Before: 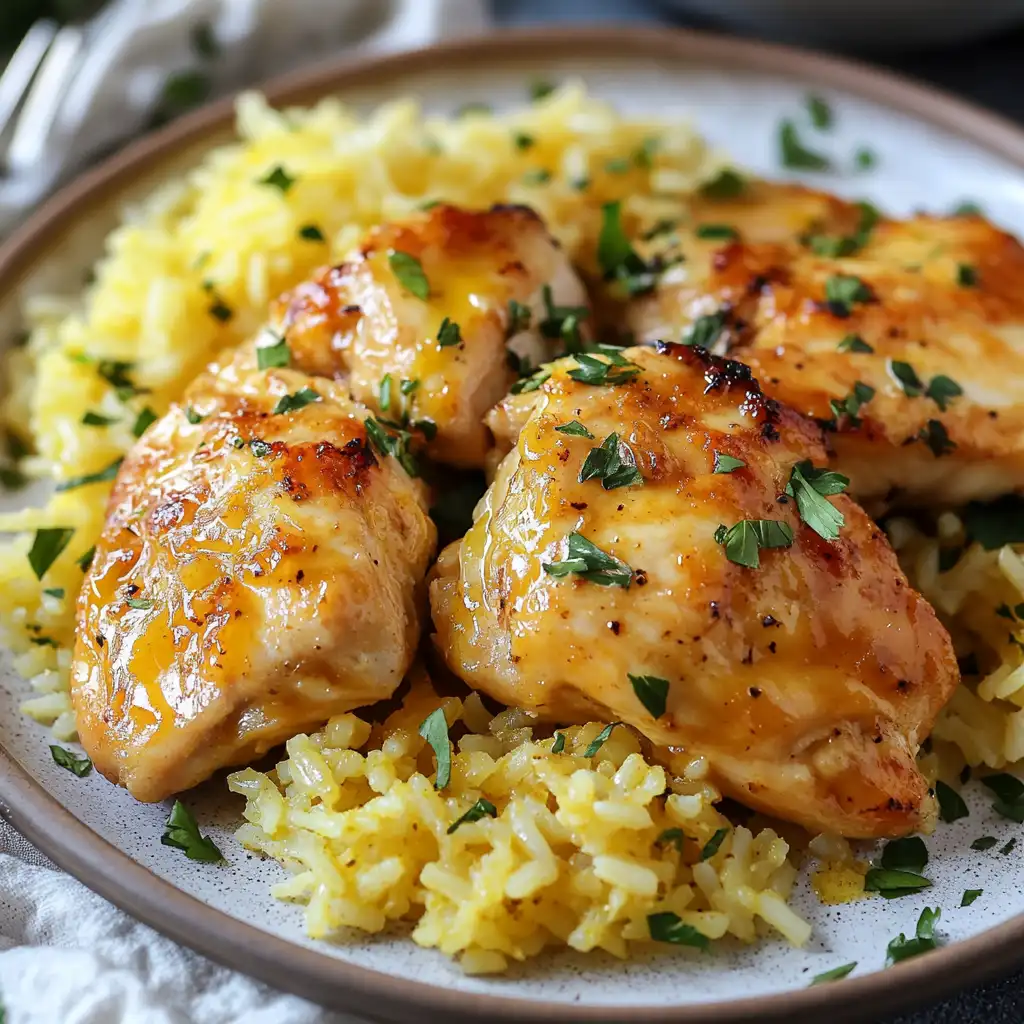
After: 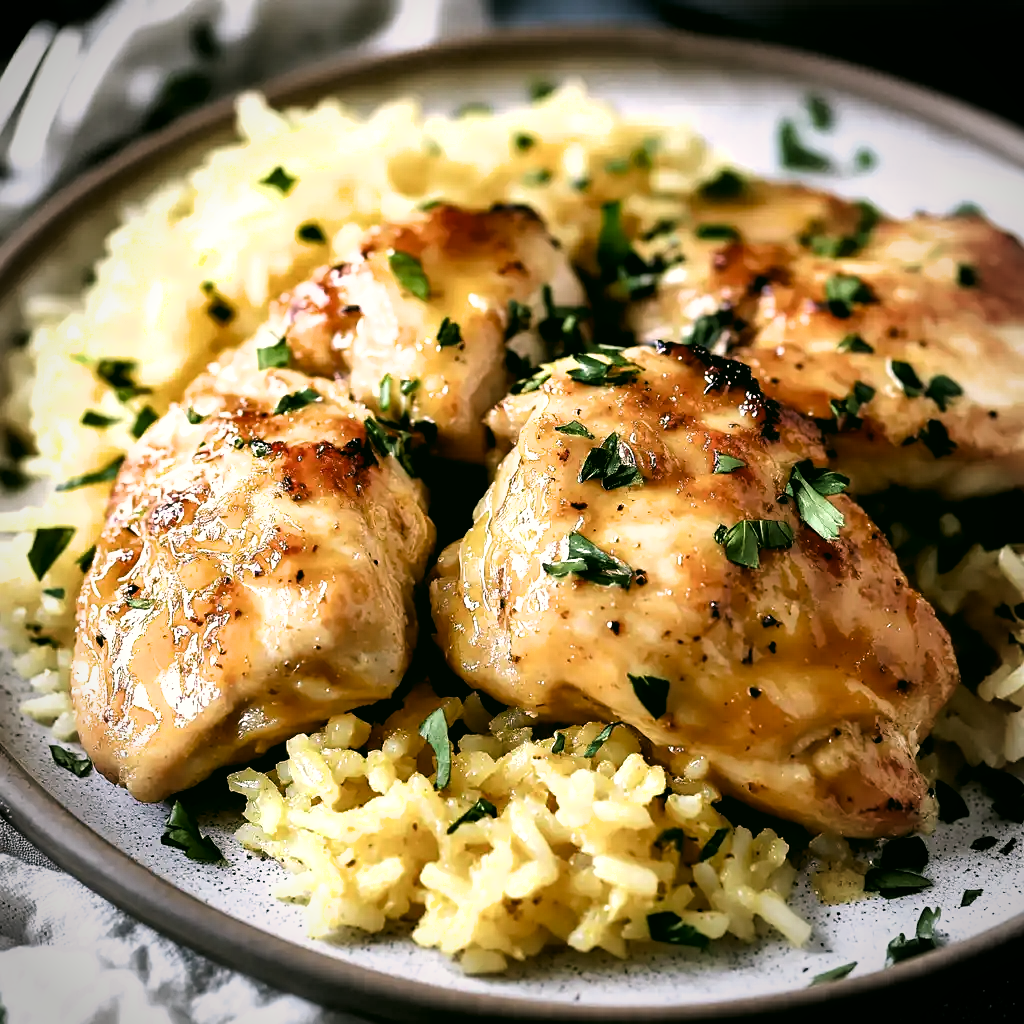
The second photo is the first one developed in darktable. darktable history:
filmic rgb: black relative exposure -8.24 EV, white relative exposure 2.2 EV, hardness 7.19, latitude 86.27%, contrast 1.694, highlights saturation mix -4.09%, shadows ↔ highlights balance -2.8%, iterations of high-quality reconstruction 0
color correction: highlights a* 4.52, highlights b* 4.92, shadows a* -6.88, shadows b* 5.07
velvia: strength 15.19%
vignetting: on, module defaults
shadows and highlights: shadows 12.54, white point adjustment 1.31, soften with gaussian
